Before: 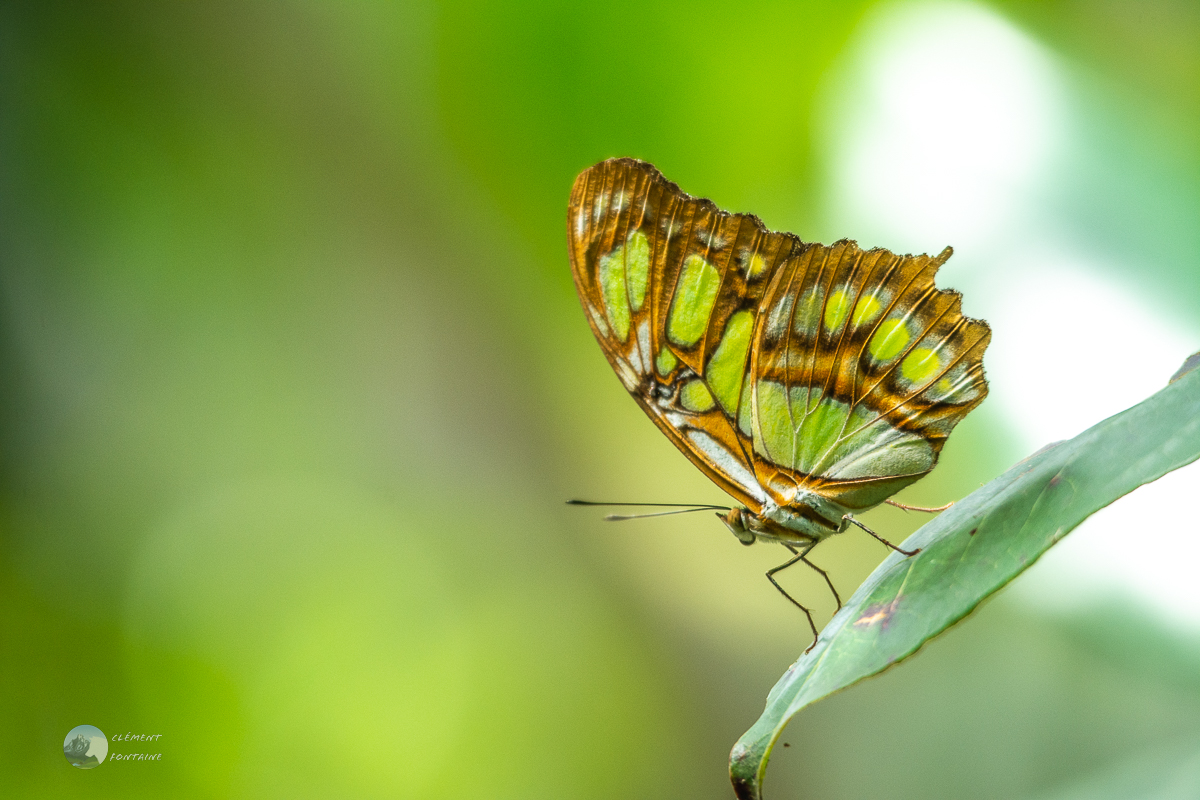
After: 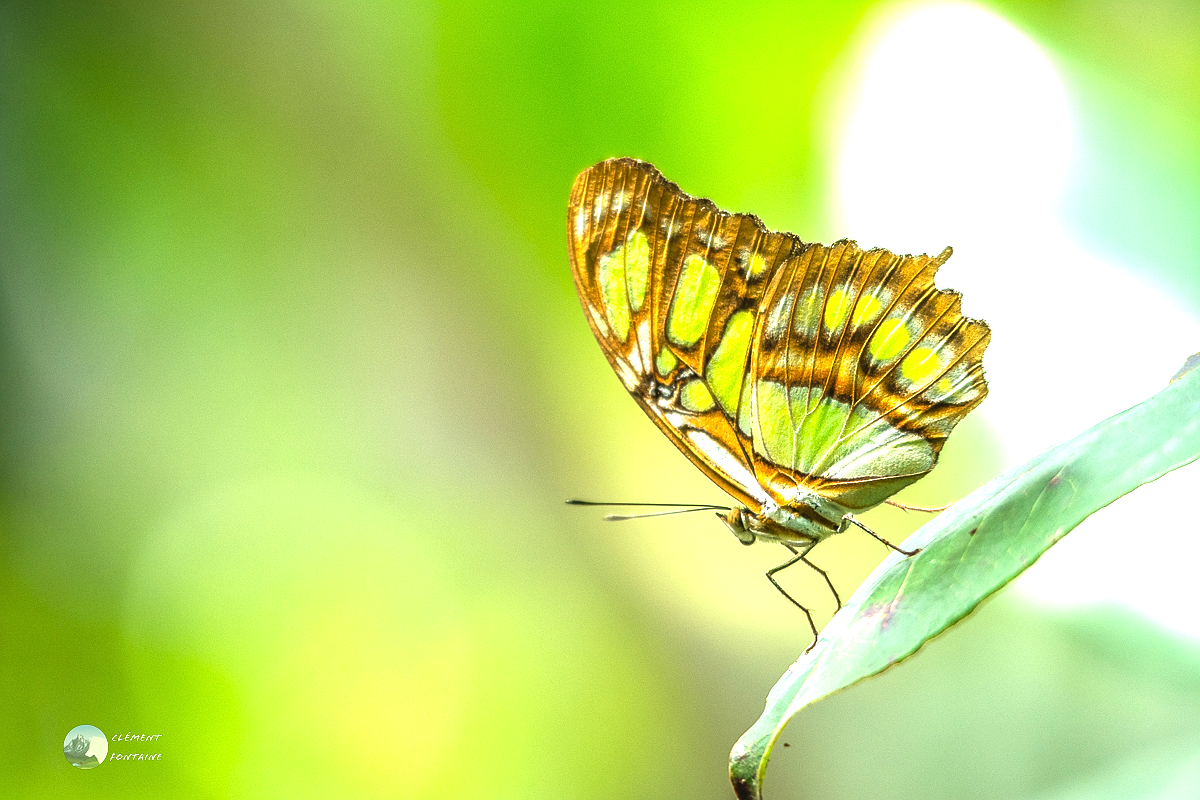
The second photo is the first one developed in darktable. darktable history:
exposure: black level correction 0, exposure 1 EV, compensate highlight preservation false
sharpen: radius 0.982, amount 0.615
